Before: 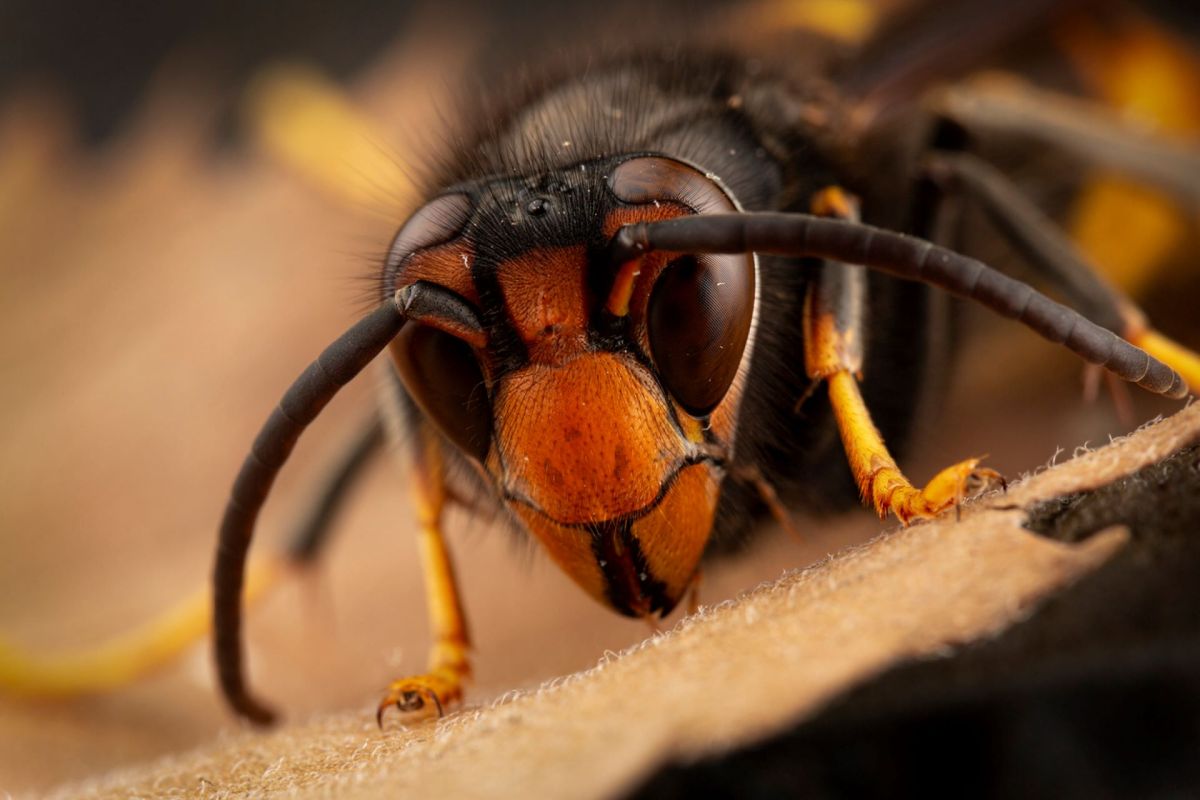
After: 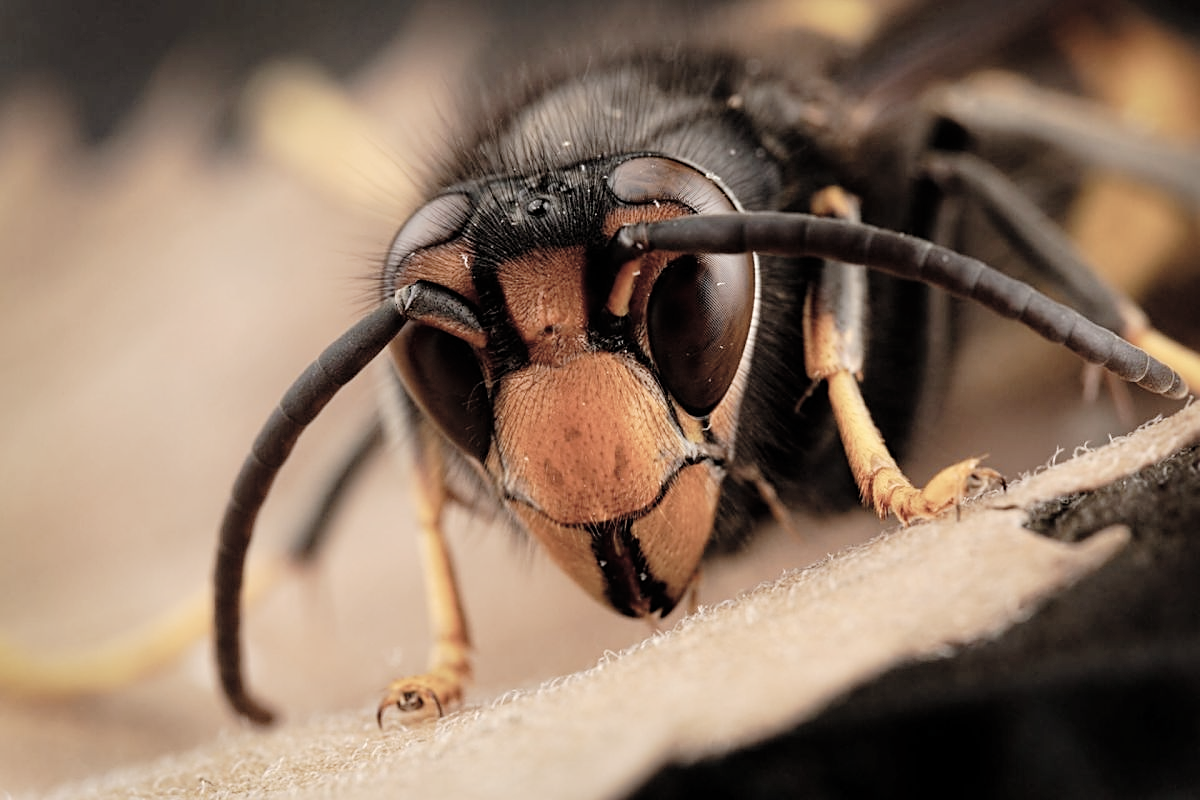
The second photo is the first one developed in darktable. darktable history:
sharpen: on, module defaults
tone curve: curves: ch0 [(0.003, 0) (0.066, 0.023) (0.149, 0.094) (0.264, 0.238) (0.395, 0.421) (0.517, 0.56) (0.688, 0.743) (0.813, 0.846) (1, 1)]; ch1 [(0, 0) (0.164, 0.115) (0.337, 0.332) (0.39, 0.398) (0.464, 0.461) (0.501, 0.5) (0.507, 0.503) (0.534, 0.537) (0.577, 0.59) (0.652, 0.681) (0.733, 0.749) (0.811, 0.796) (1, 1)]; ch2 [(0, 0) (0.337, 0.382) (0.464, 0.476) (0.501, 0.502) (0.527, 0.54) (0.551, 0.565) (0.6, 0.59) (0.687, 0.675) (1, 1)], preserve colors none
contrast brightness saturation: brightness 0.18, saturation -0.48
